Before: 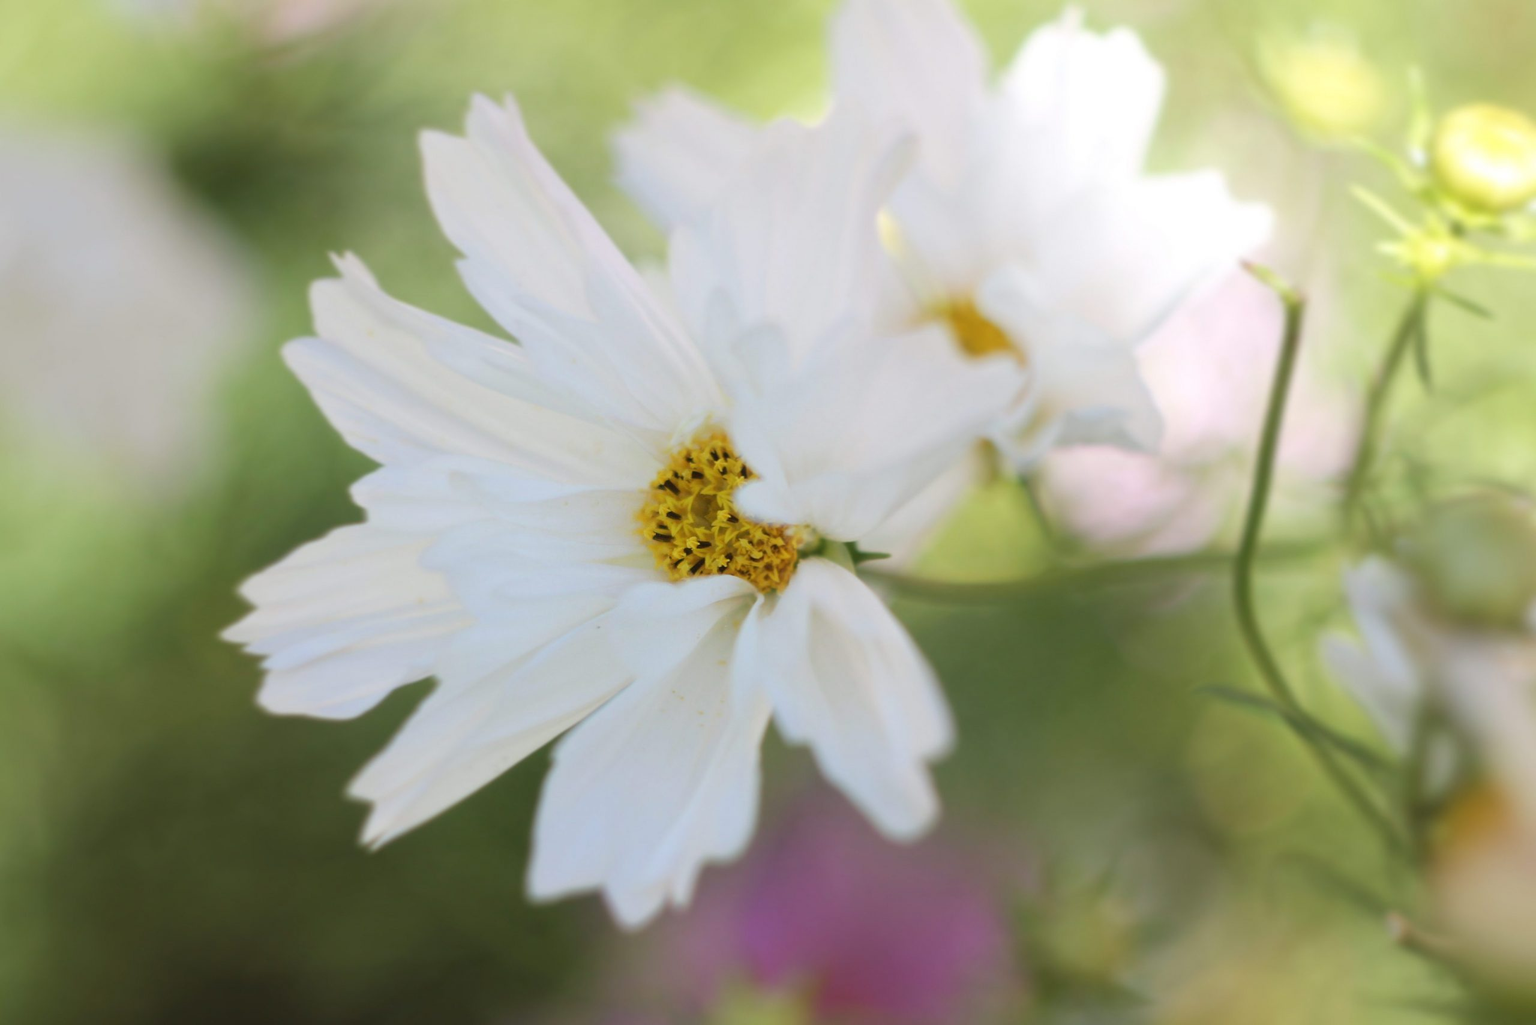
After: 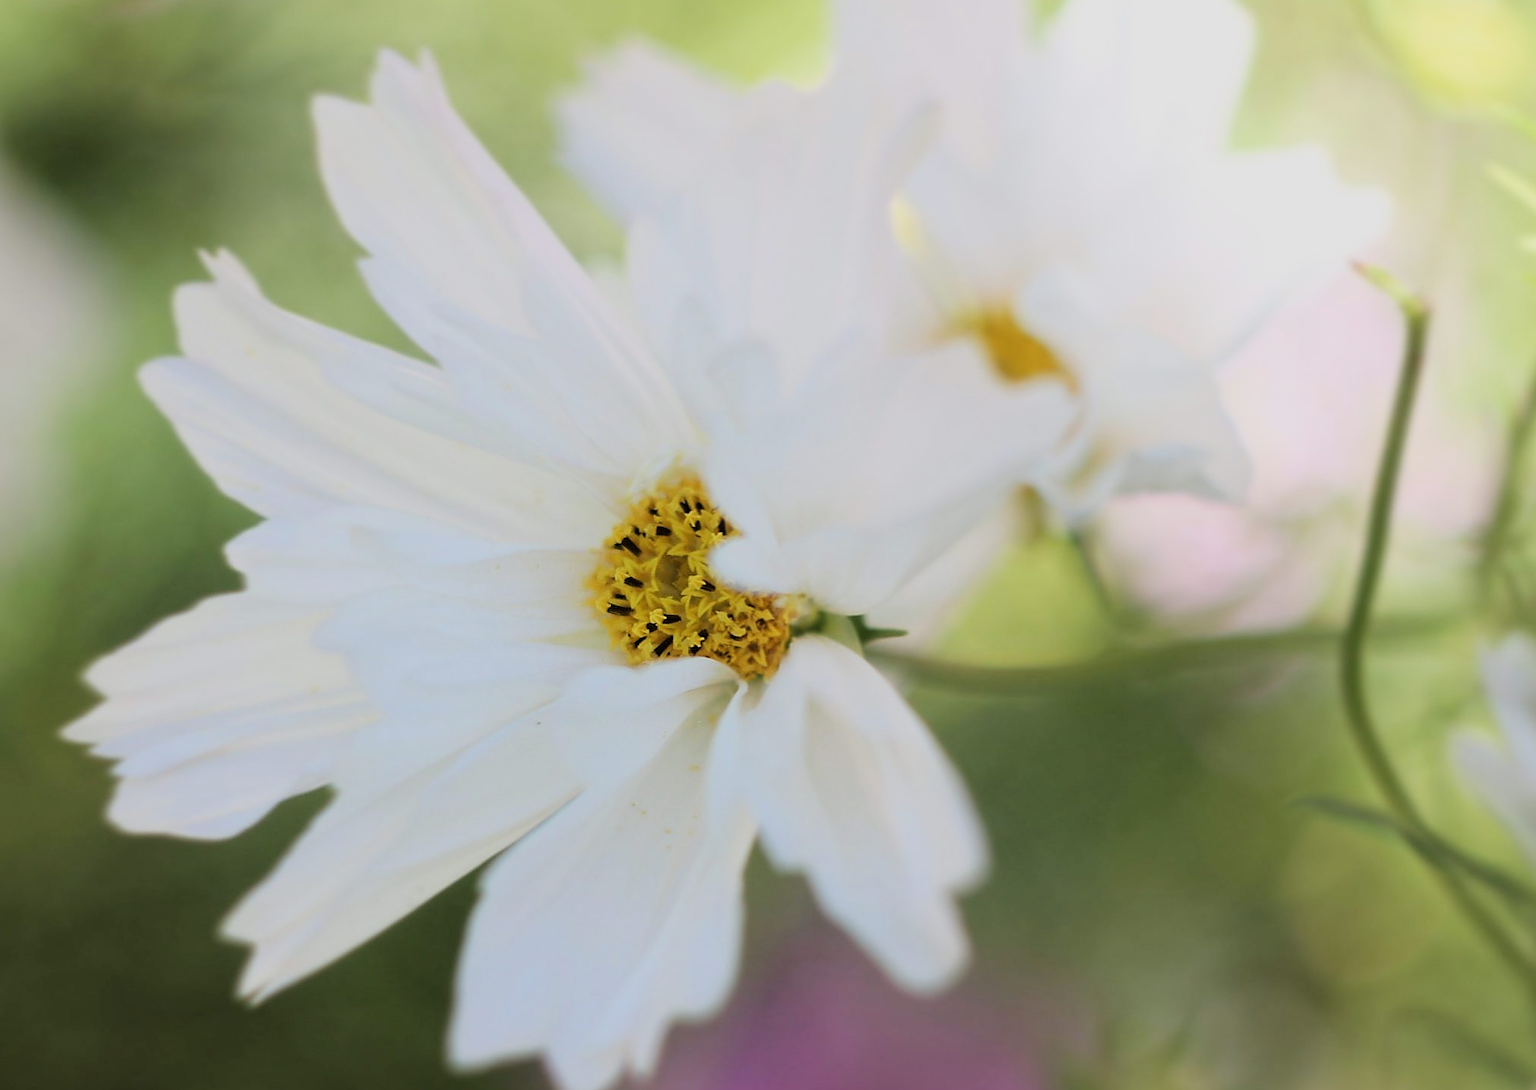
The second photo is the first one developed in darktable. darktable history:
filmic rgb: black relative exposure -11.88 EV, white relative exposure 5.43 EV, threshold 3 EV, hardness 4.49, latitude 50%, contrast 1.14, color science v5 (2021), contrast in shadows safe, contrast in highlights safe, enable highlight reconstruction true
crop: left 11.225%, top 5.381%, right 9.565%, bottom 10.314%
sharpen: radius 1.4, amount 1.25, threshold 0.7
